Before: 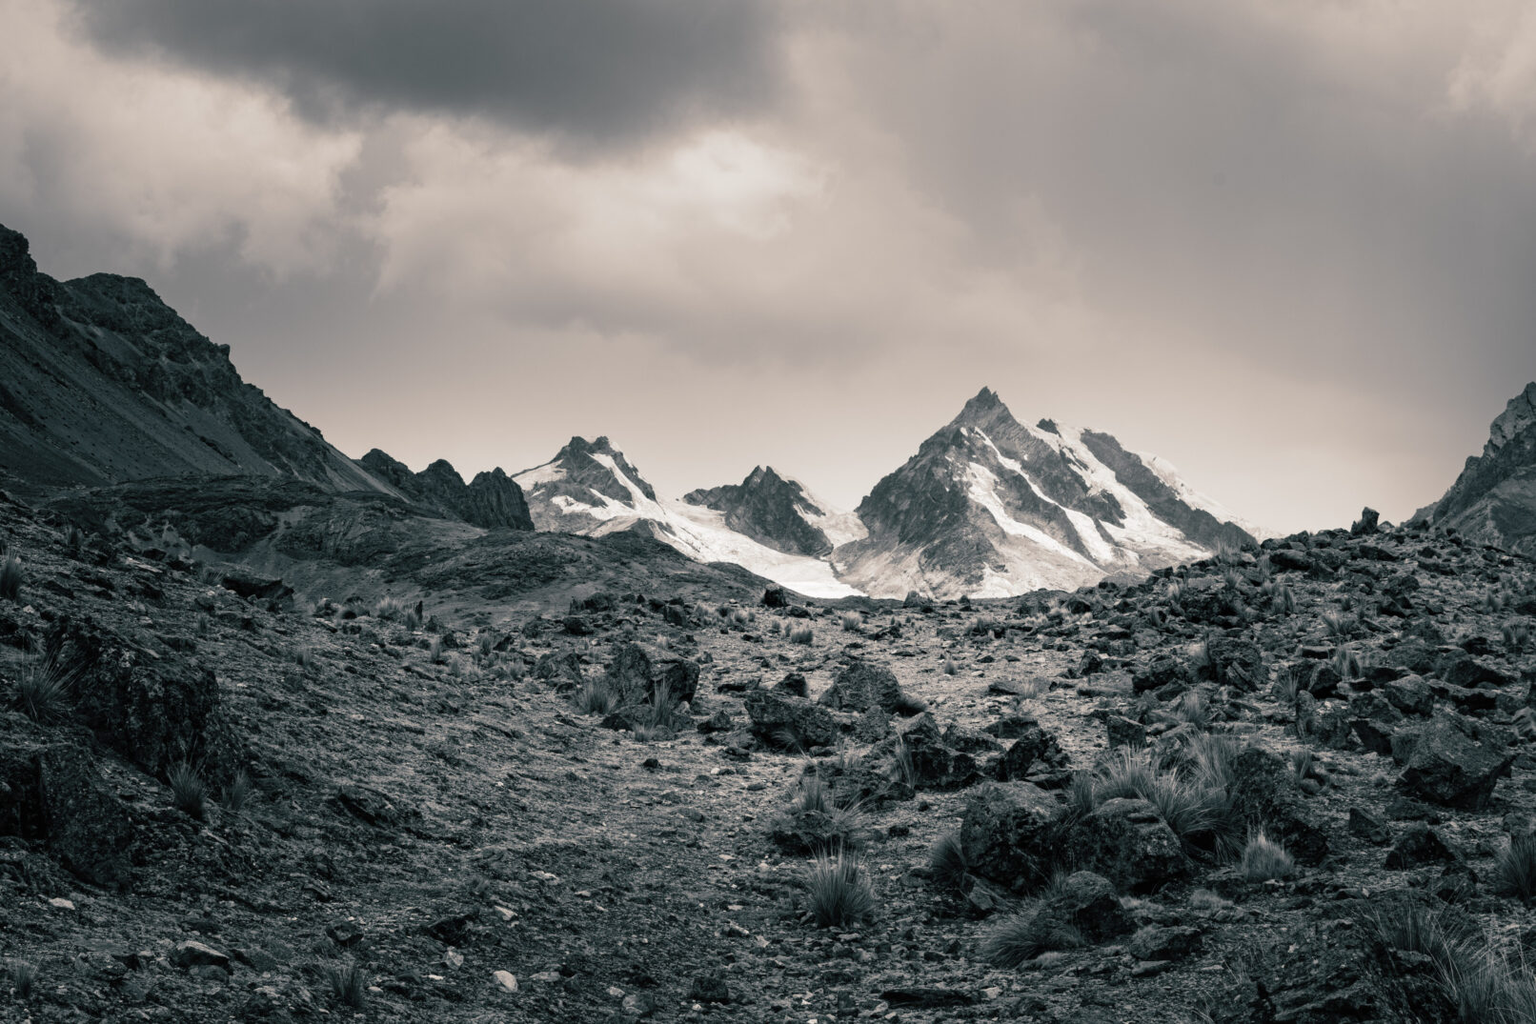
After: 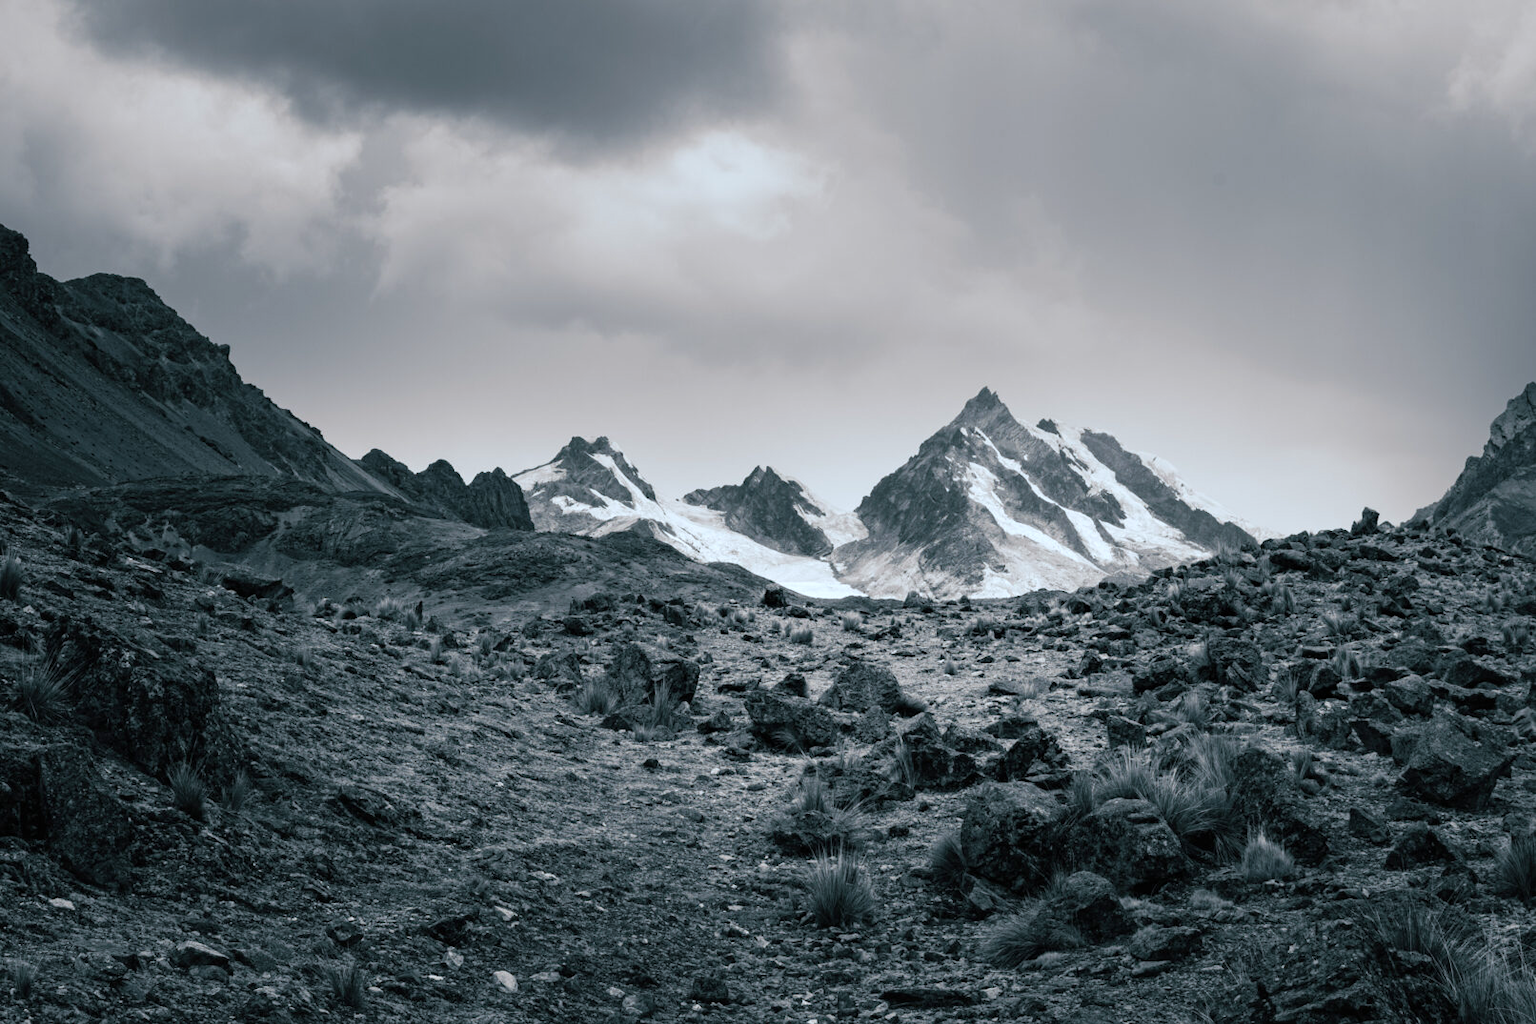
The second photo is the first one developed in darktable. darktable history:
color correction: highlights a* -4.14, highlights b* -10.79
